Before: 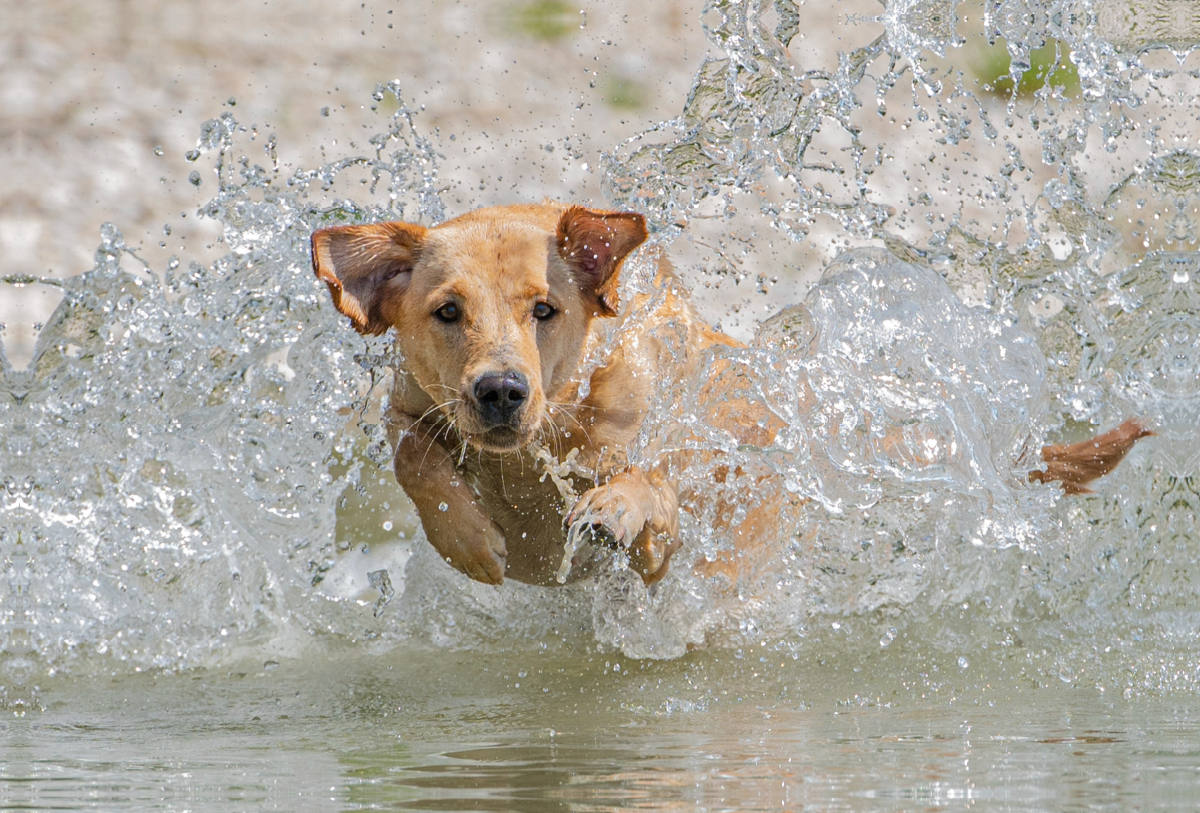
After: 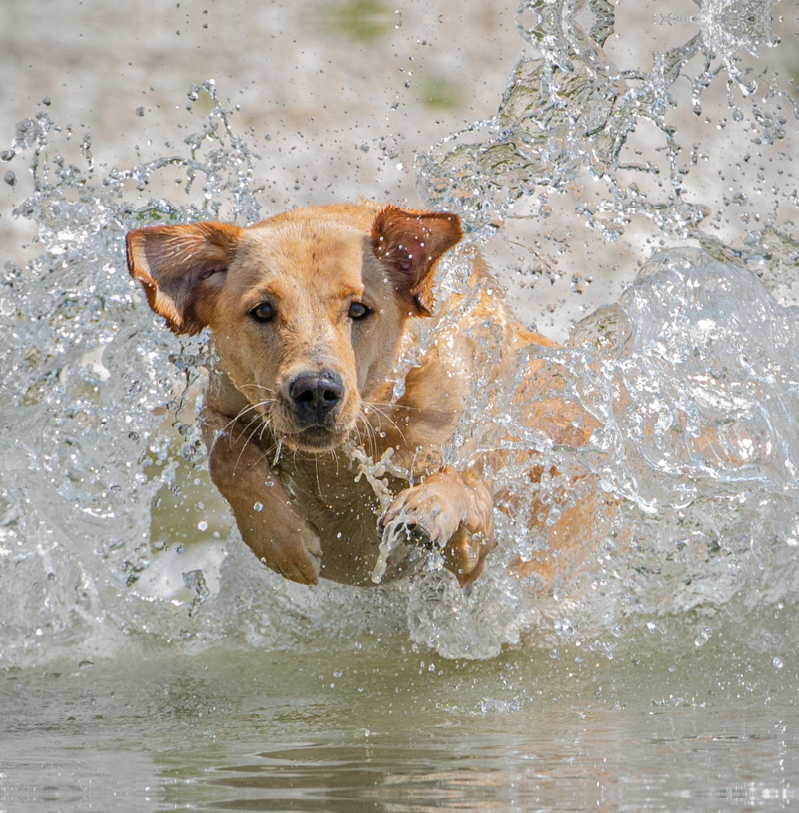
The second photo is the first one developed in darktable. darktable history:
tone equalizer: -8 EV -0.55 EV
crop: left 15.419%, right 17.914%
vignetting: brightness -0.167
